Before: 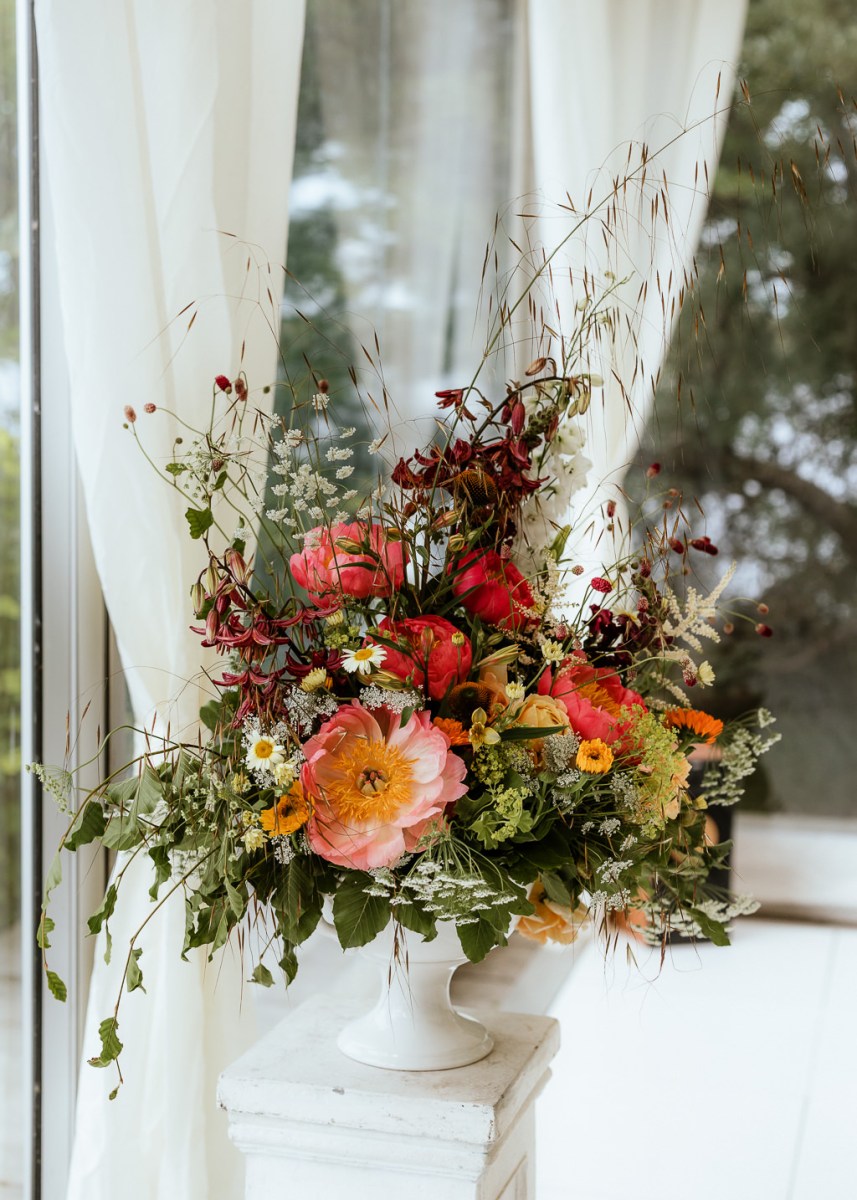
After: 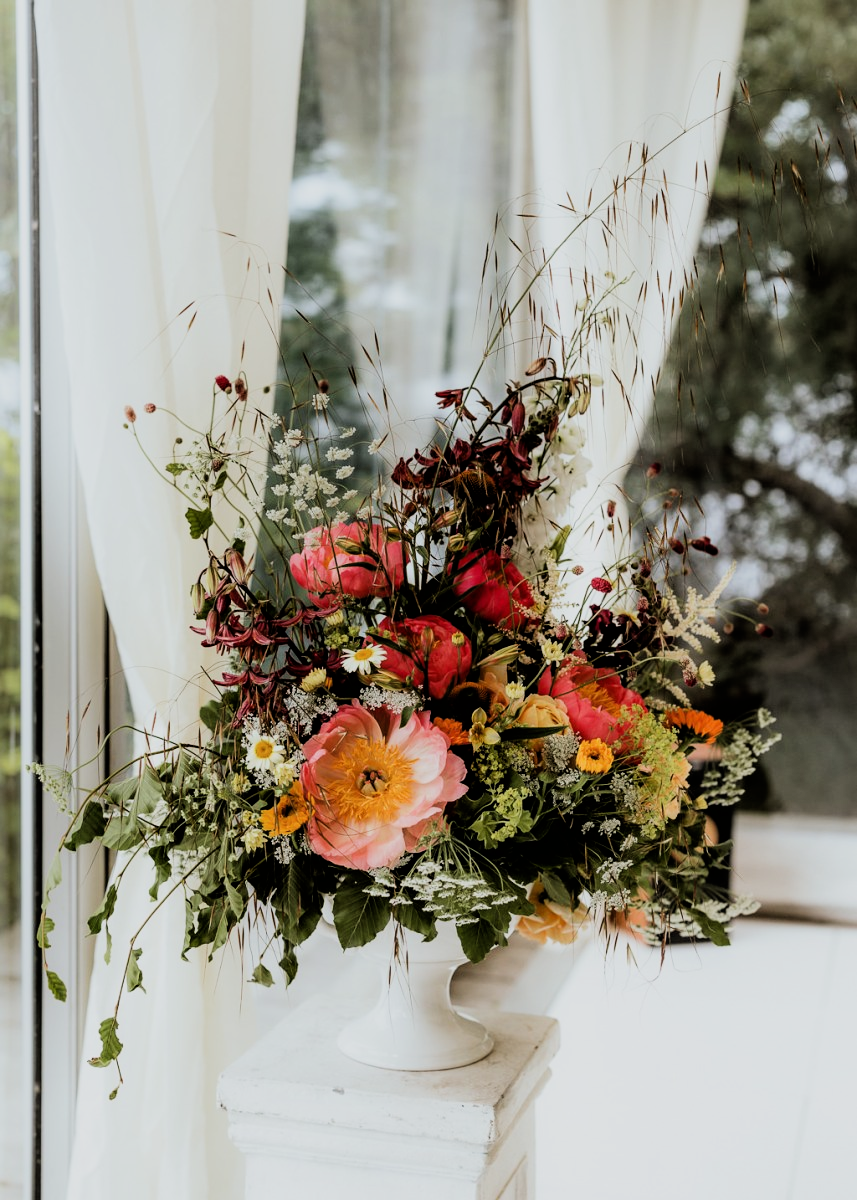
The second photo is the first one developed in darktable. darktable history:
filmic rgb: black relative exposure -5.08 EV, white relative exposure 3.96 EV, hardness 2.88, contrast 1.298, highlights saturation mix -28.7%
